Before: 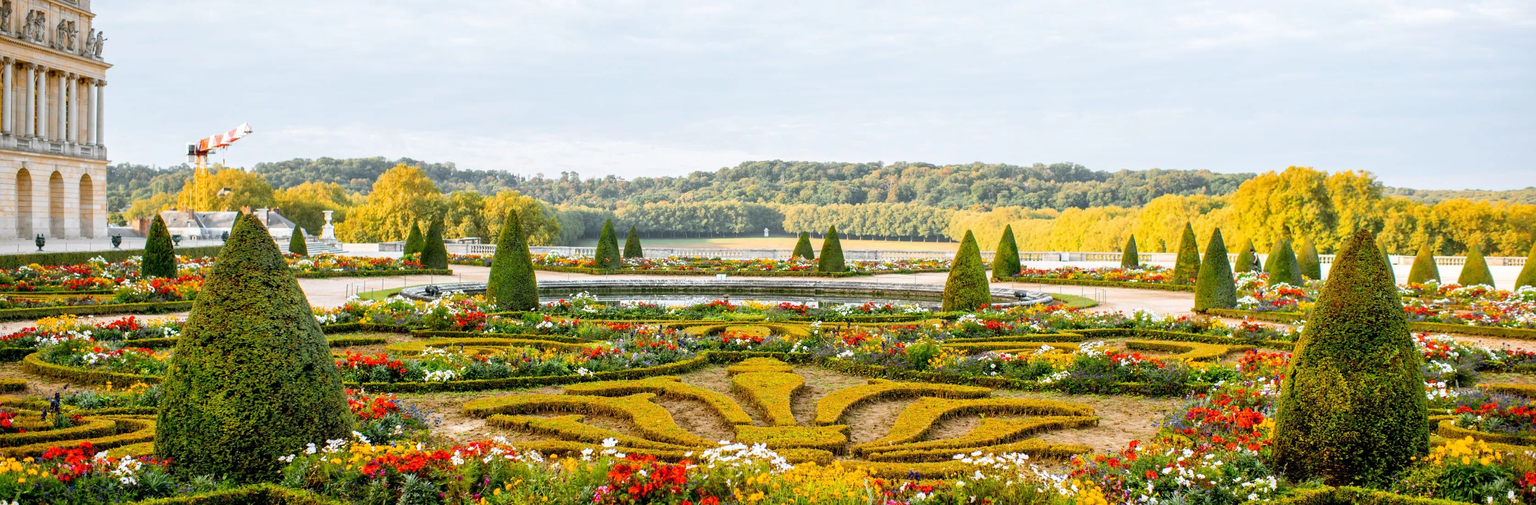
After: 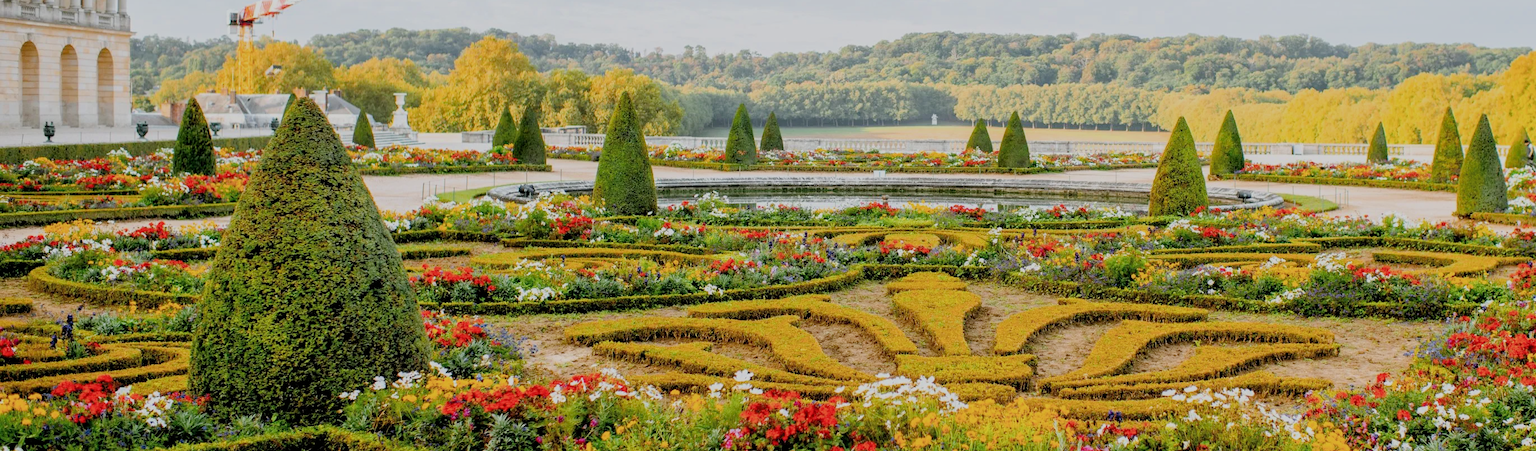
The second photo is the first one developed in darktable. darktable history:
exposure: exposure 0.202 EV, compensate highlight preservation false
filmic rgb: black relative exposure -6.52 EV, white relative exposure 4.72 EV, hardness 3.15, contrast 0.813
crop: top 26.671%, right 17.946%
